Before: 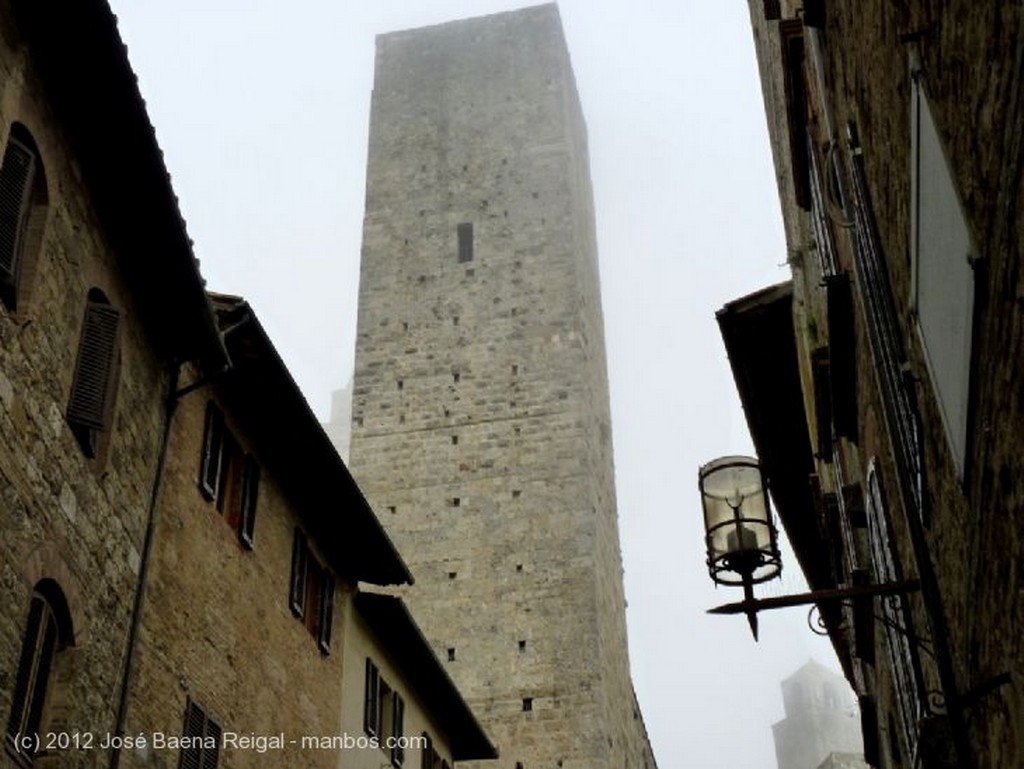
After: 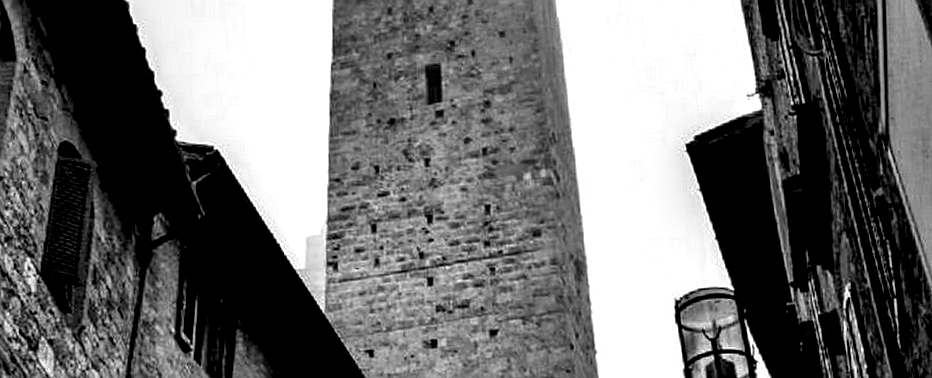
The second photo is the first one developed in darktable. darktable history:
monochrome: a 16.01, b -2.65, highlights 0.52
crop: left 1.744%, top 19.225%, right 5.069%, bottom 28.357%
sharpen: on, module defaults
shadows and highlights: shadows 43.71, white point adjustment -1.46, soften with gaussian
exposure: exposure 0.161 EV, compensate highlight preservation false
local contrast: shadows 185%, detail 225%
rotate and perspective: rotation -2°, crop left 0.022, crop right 0.978, crop top 0.049, crop bottom 0.951
